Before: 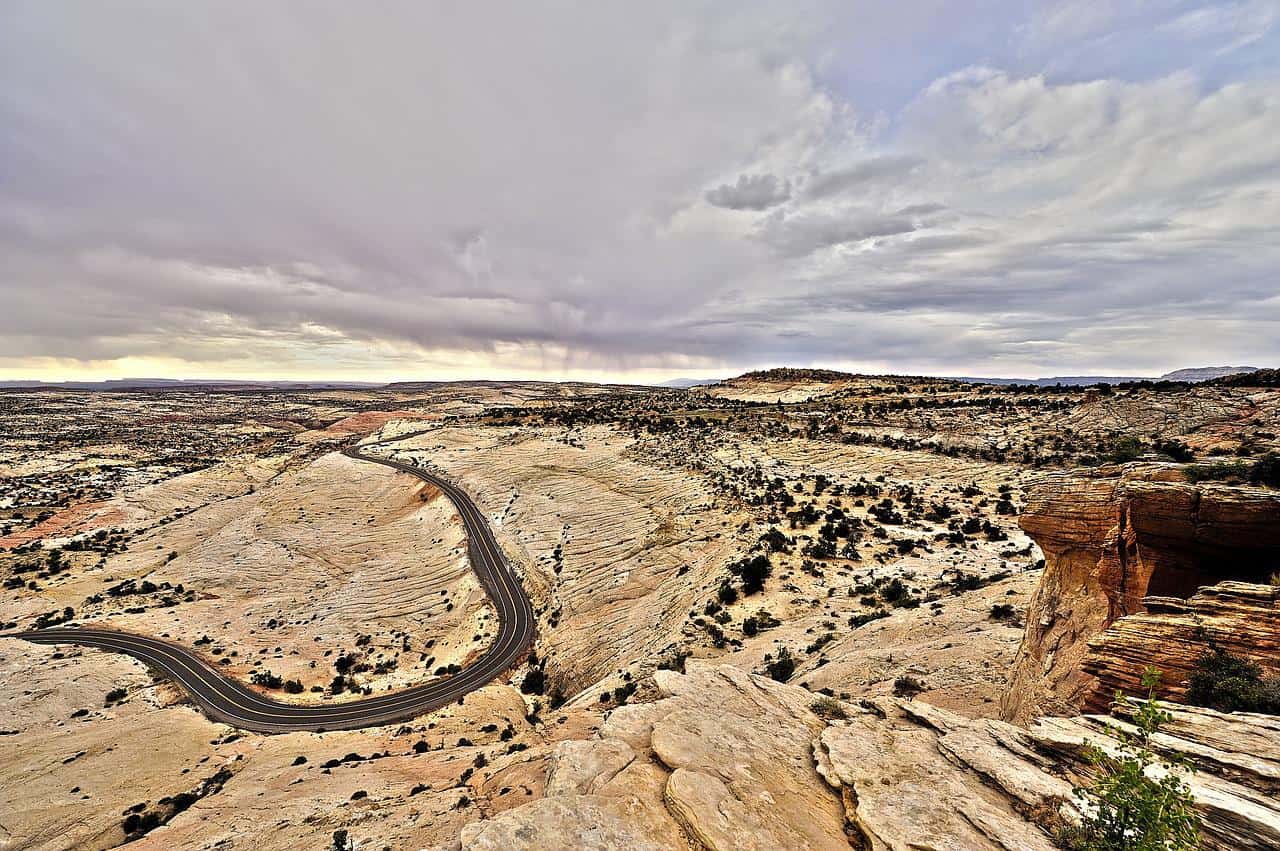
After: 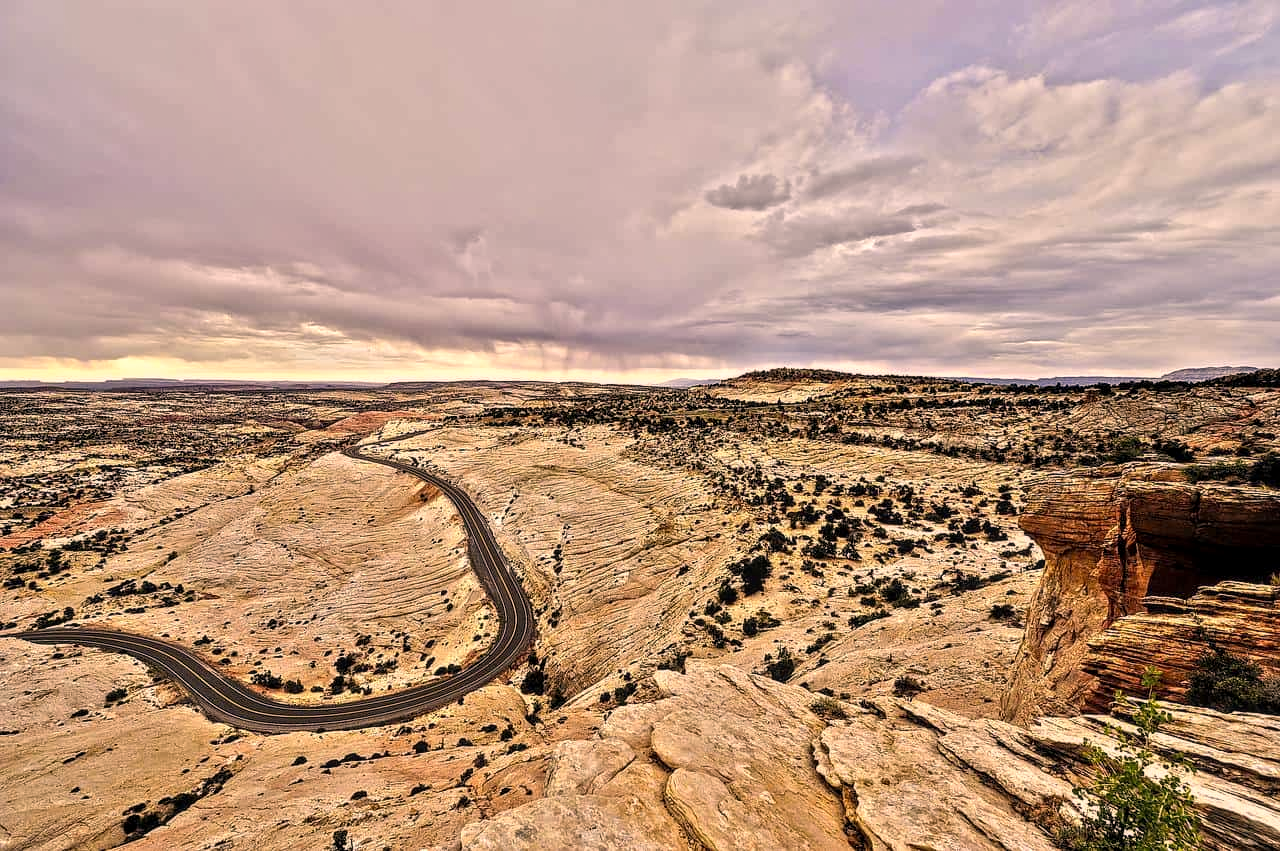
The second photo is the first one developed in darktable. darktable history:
color correction: highlights a* 11.62, highlights b* 11.79
local contrast: detail 130%
